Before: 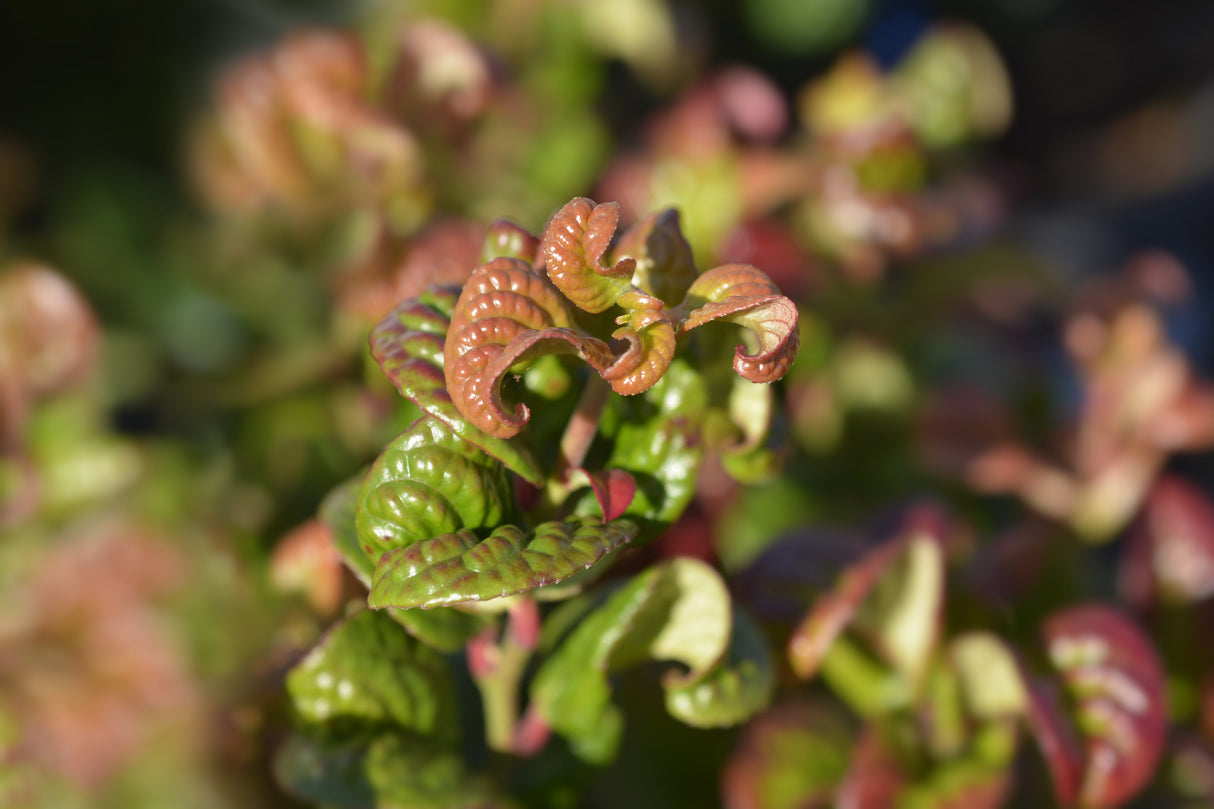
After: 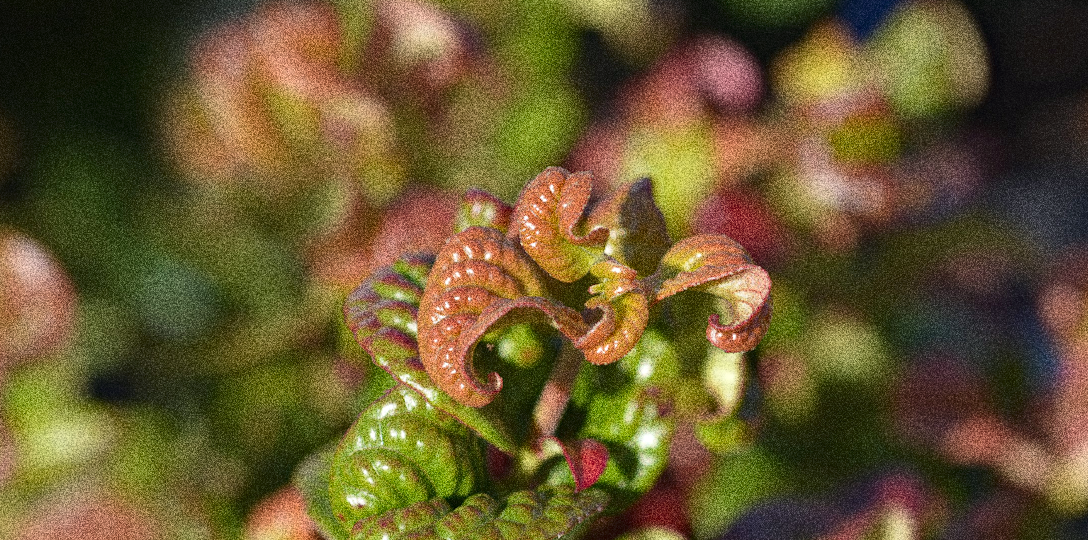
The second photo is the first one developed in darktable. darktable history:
crop: left 1.509%, top 3.452%, right 7.696%, bottom 28.452%
rotate and perspective: rotation 0.192°, lens shift (horizontal) -0.015, crop left 0.005, crop right 0.996, crop top 0.006, crop bottom 0.99
tone equalizer: on, module defaults
grain: coarseness 30.02 ISO, strength 100%
haze removal: compatibility mode true, adaptive false
